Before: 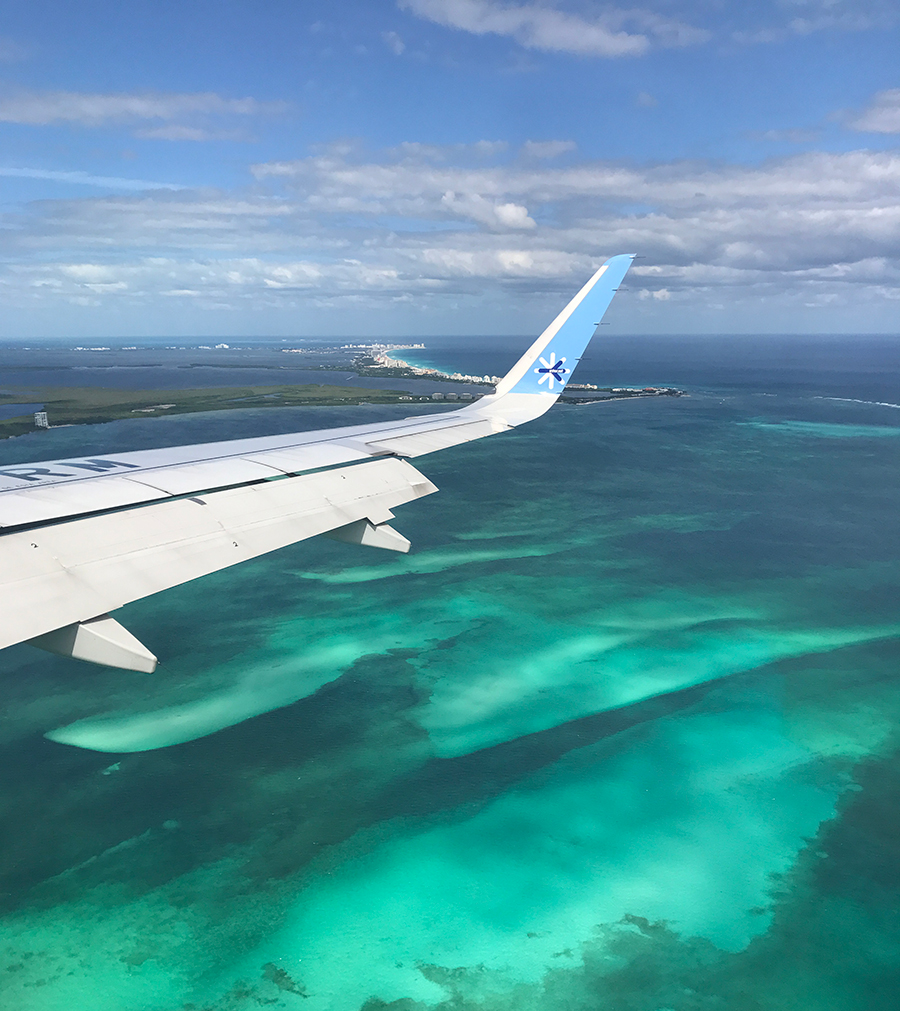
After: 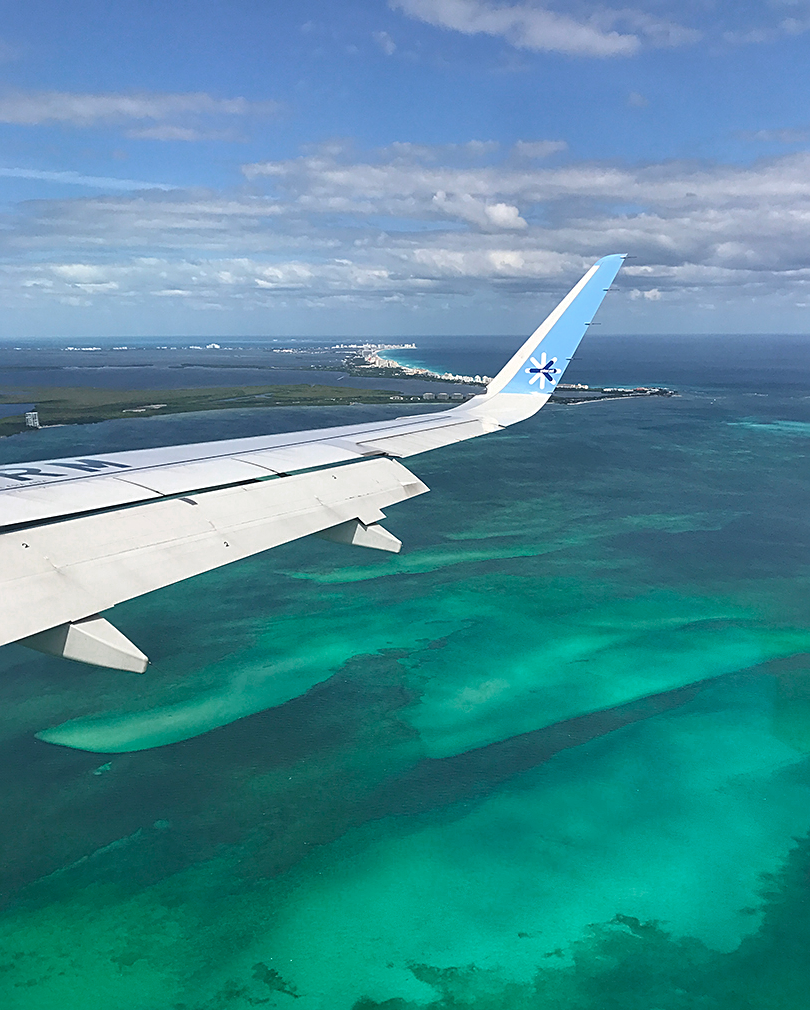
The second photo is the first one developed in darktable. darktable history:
crop and rotate: left 1.088%, right 8.807%
sharpen: on, module defaults
color zones: curves: ch0 [(0, 0.558) (0.143, 0.548) (0.286, 0.447) (0.429, 0.259) (0.571, 0.5) (0.714, 0.5) (0.857, 0.593) (1, 0.558)]; ch1 [(0, 0.543) (0.01, 0.544) (0.12, 0.492) (0.248, 0.458) (0.5, 0.534) (0.748, 0.5) (0.99, 0.469) (1, 0.543)]; ch2 [(0, 0.507) (0.143, 0.522) (0.286, 0.505) (0.429, 0.5) (0.571, 0.5) (0.714, 0.5) (0.857, 0.5) (1, 0.507)]
shadows and highlights: soften with gaussian
